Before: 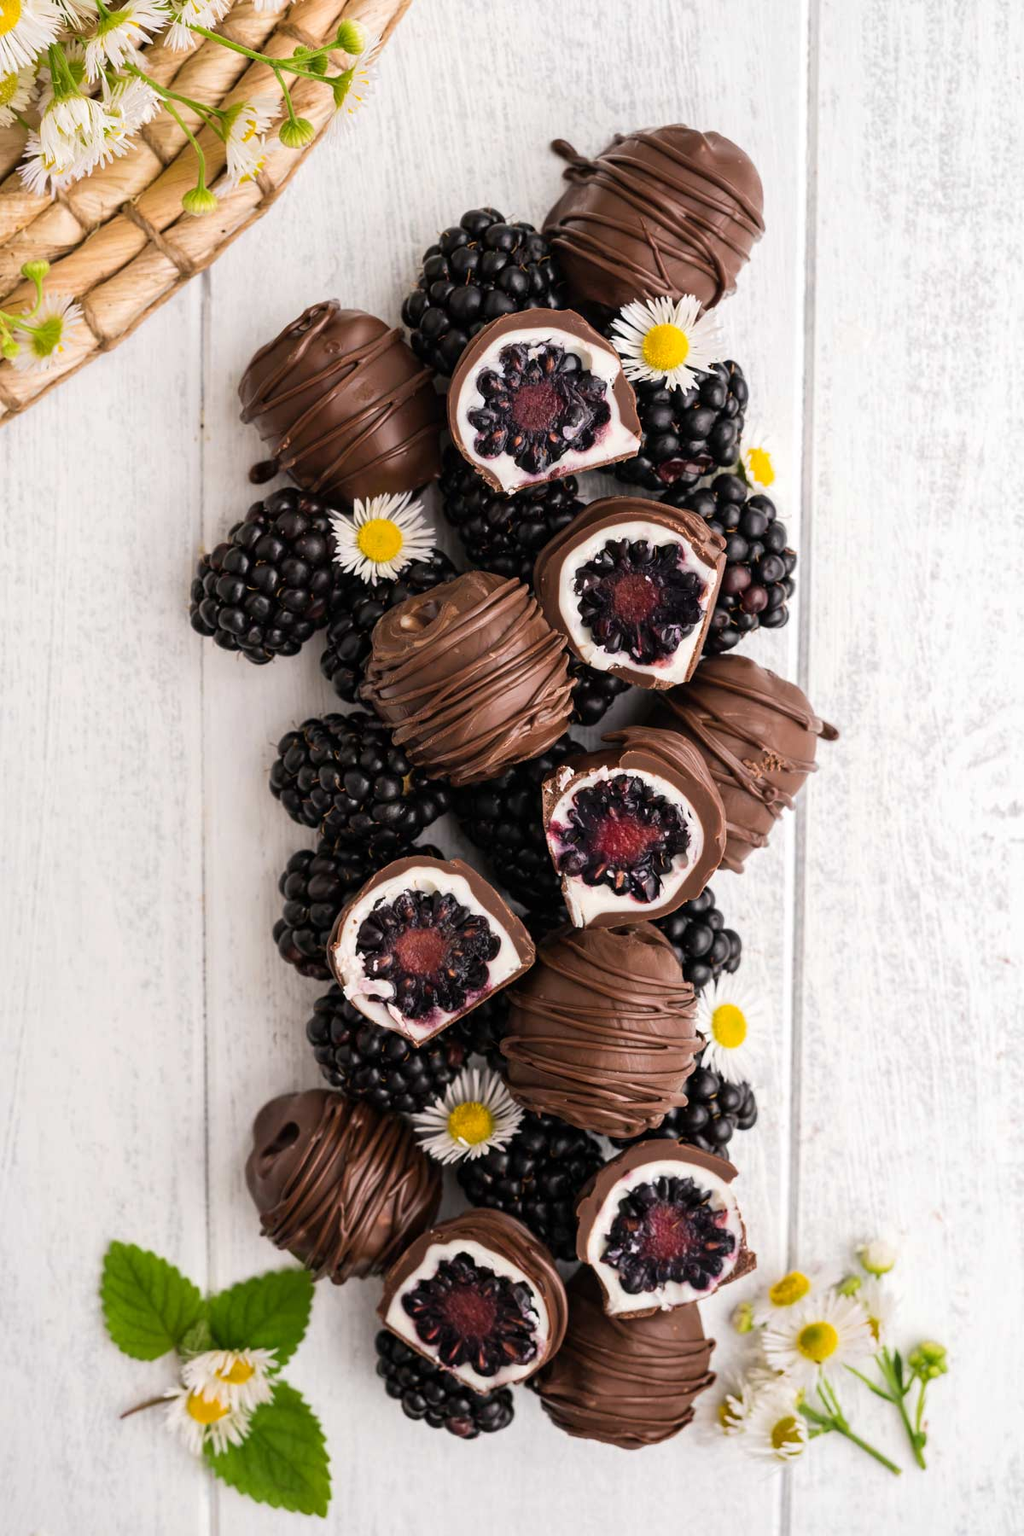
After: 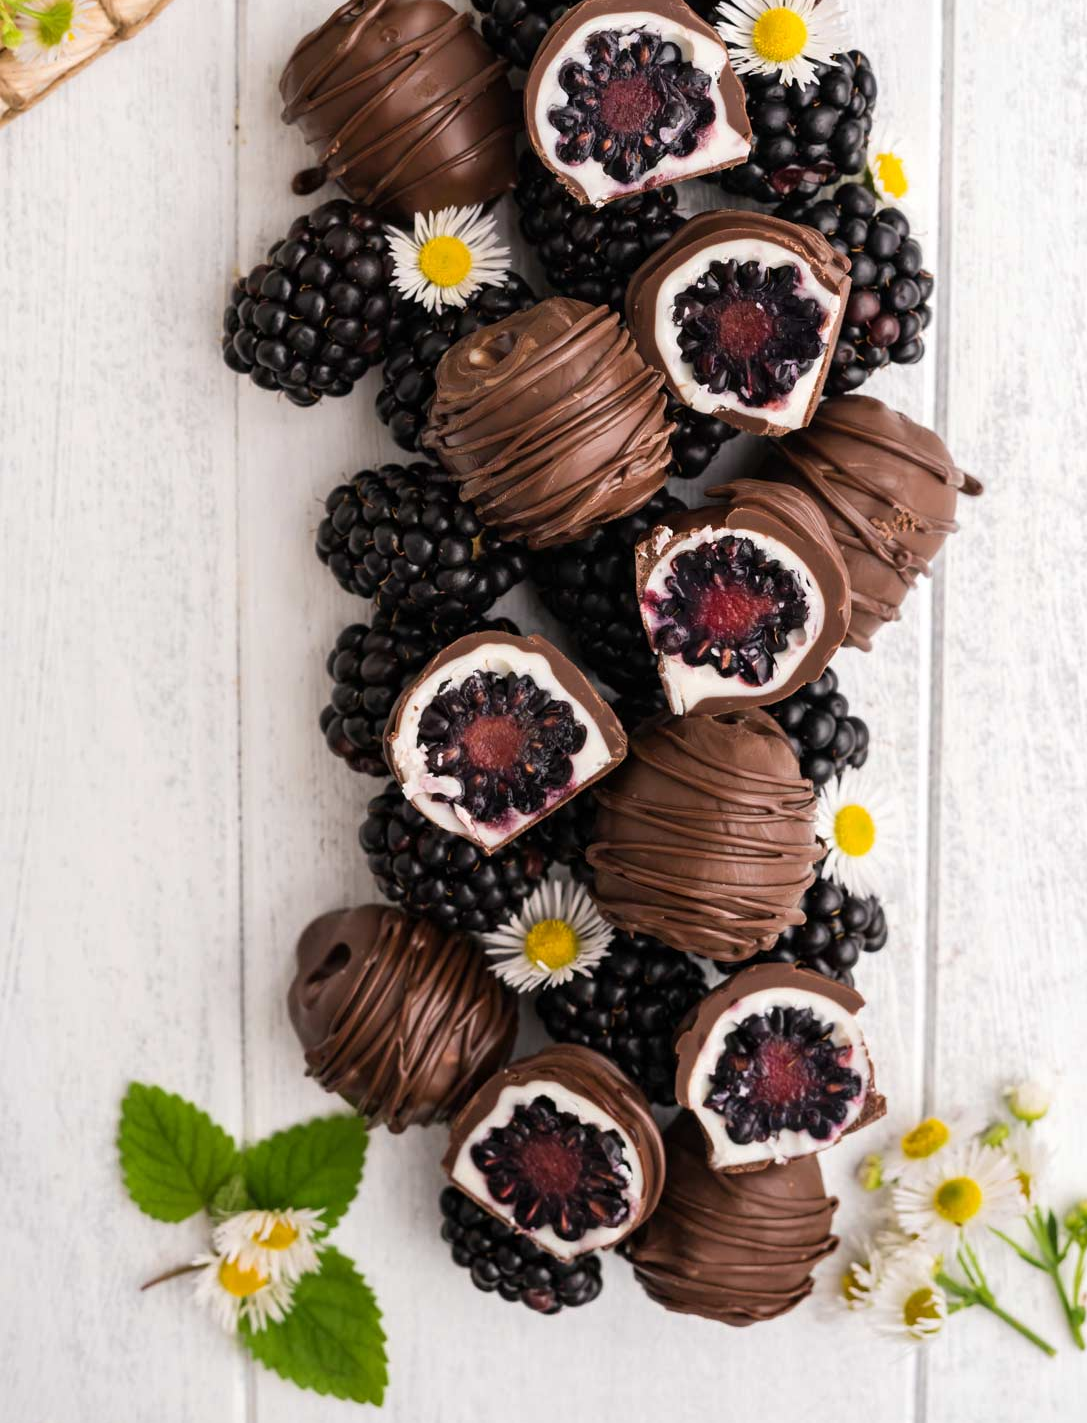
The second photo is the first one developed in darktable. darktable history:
crop: top 20.699%, right 9.342%, bottom 0.226%
